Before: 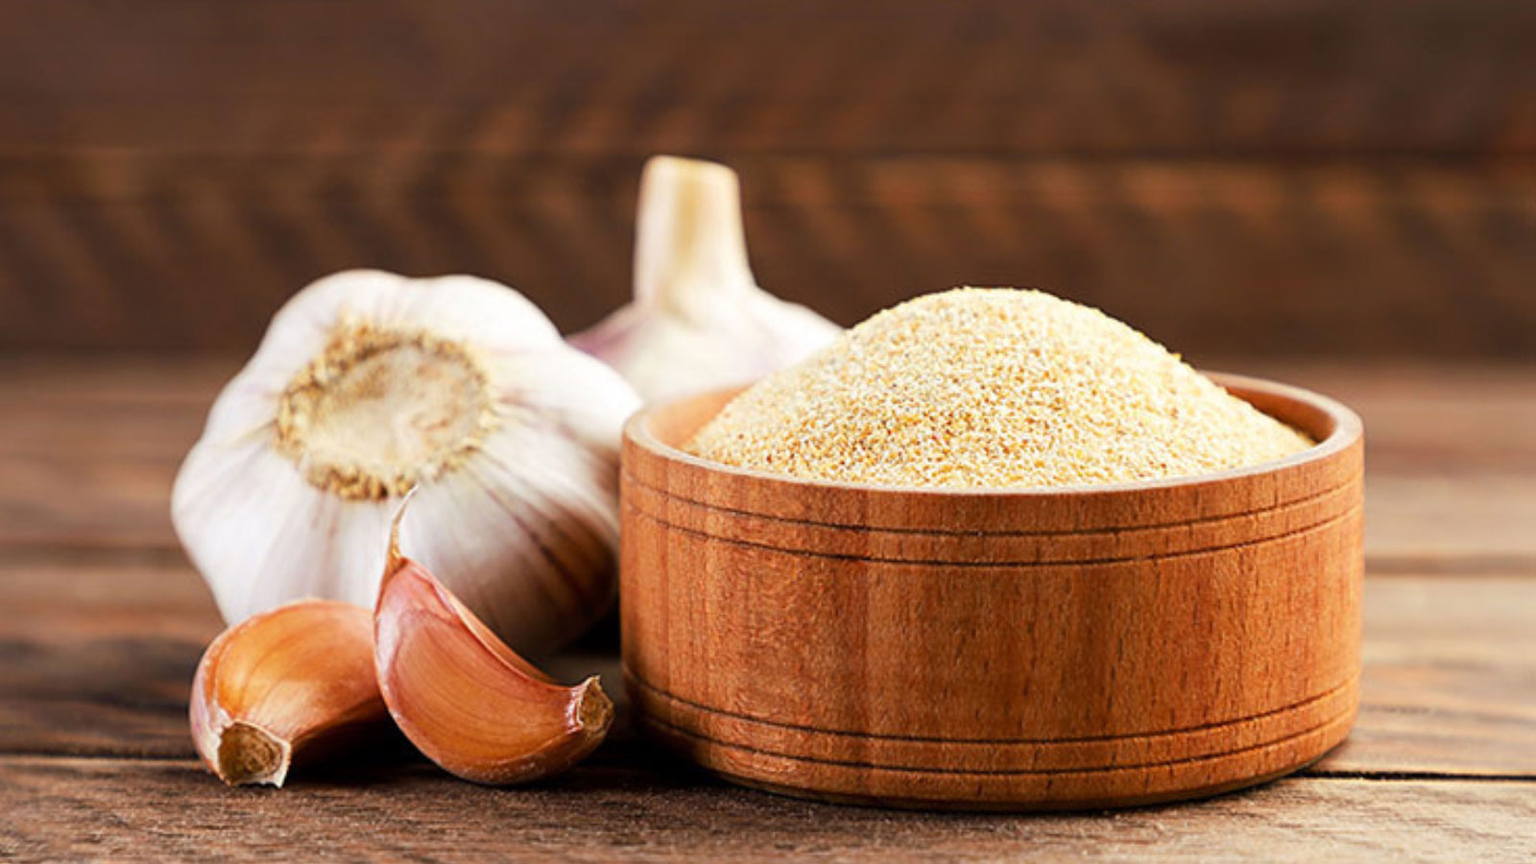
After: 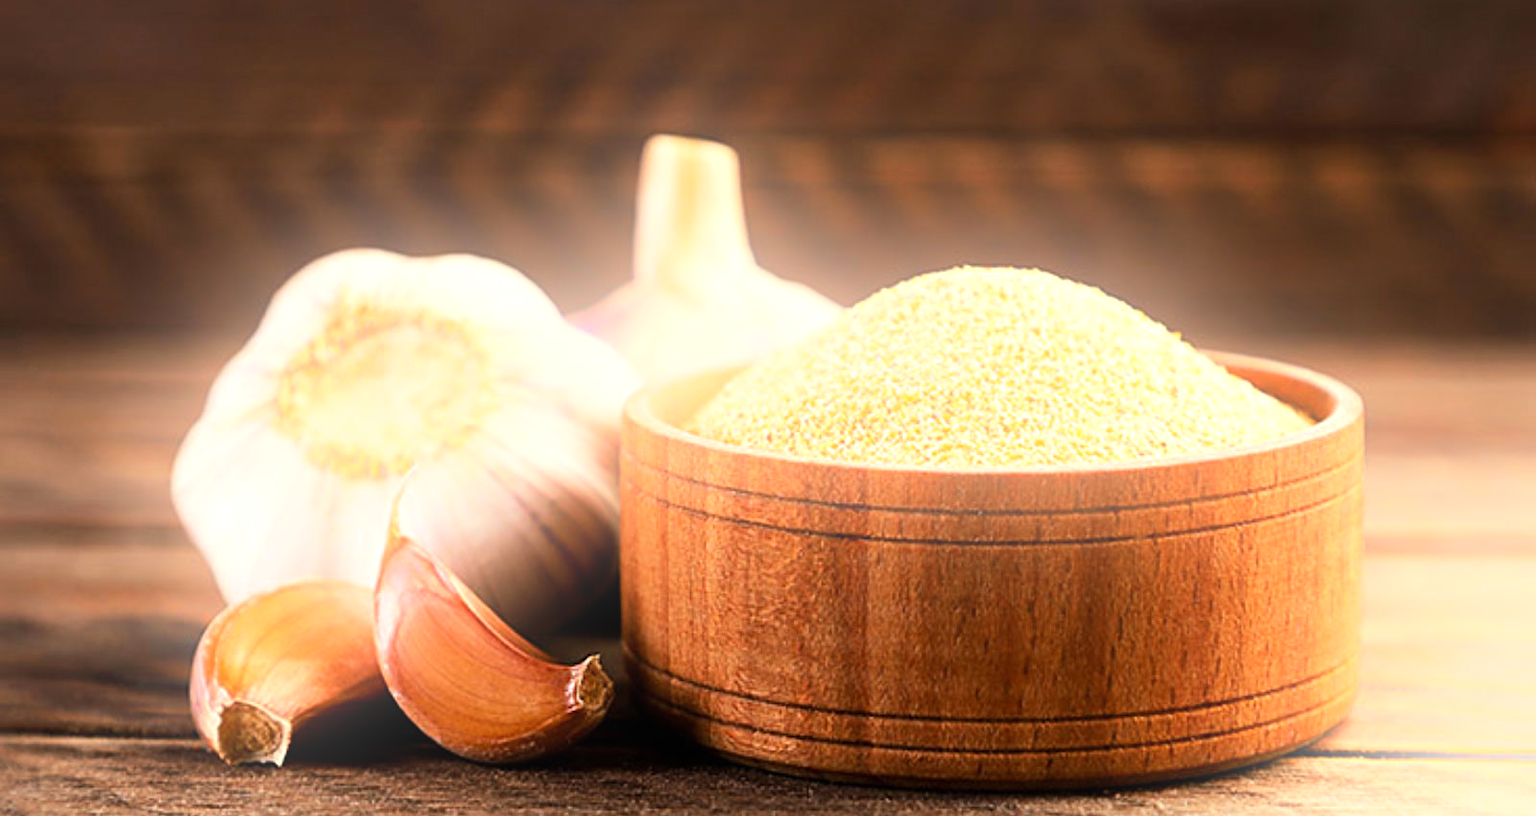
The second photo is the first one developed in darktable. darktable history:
crop and rotate: top 2.479%, bottom 3.018%
bloom: on, module defaults
sharpen: amount 0.2
color calibration: x 0.334, y 0.349, temperature 5426 K
tone equalizer: -8 EV -0.417 EV, -7 EV -0.389 EV, -6 EV -0.333 EV, -5 EV -0.222 EV, -3 EV 0.222 EV, -2 EV 0.333 EV, -1 EV 0.389 EV, +0 EV 0.417 EV, edges refinement/feathering 500, mask exposure compensation -1.57 EV, preserve details no
